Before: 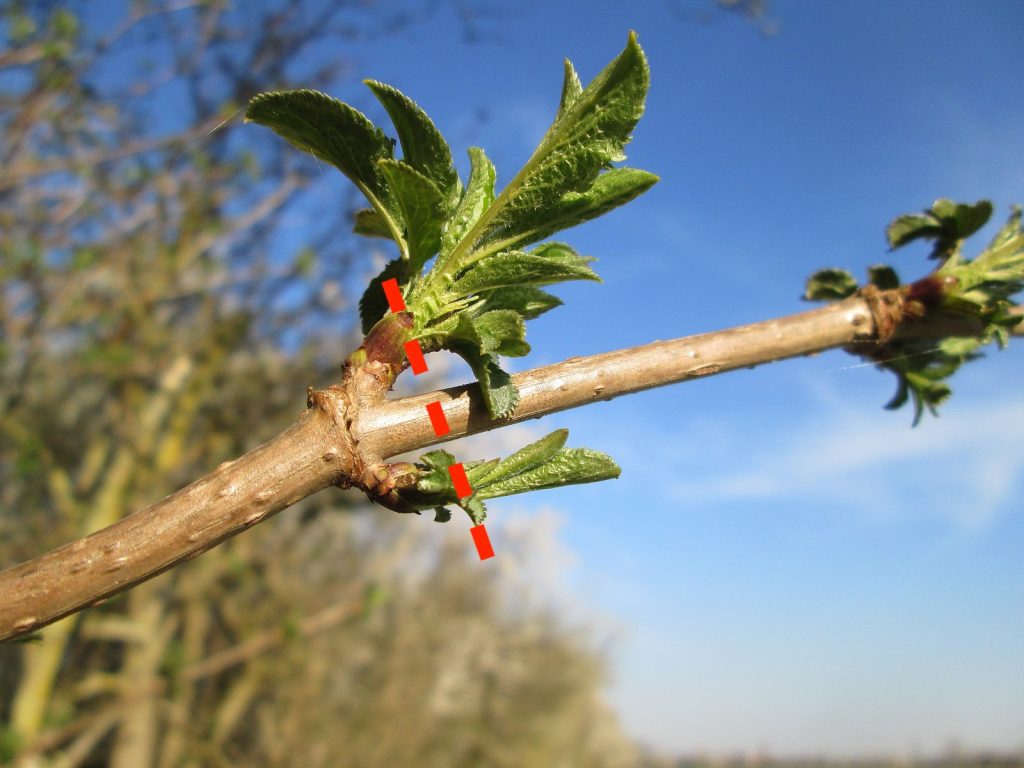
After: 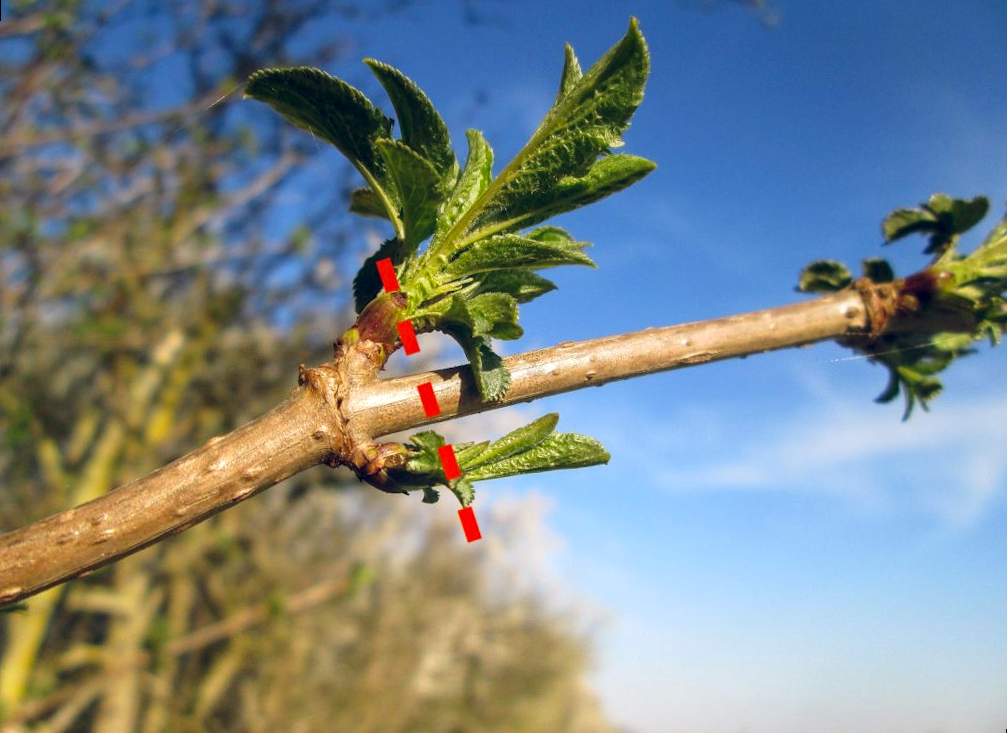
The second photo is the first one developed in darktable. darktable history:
local contrast: on, module defaults
color balance rgb: shadows lift › hue 87.51°, highlights gain › chroma 0.68%, highlights gain › hue 55.1°, global offset › chroma 0.13%, global offset › hue 253.66°, linear chroma grading › global chroma 0.5%, perceptual saturation grading › global saturation 16.38%
rotate and perspective: rotation 1.57°, crop left 0.018, crop right 0.982, crop top 0.039, crop bottom 0.961
exposure: exposure 0.2 EV, compensate highlight preservation false
graduated density: on, module defaults
